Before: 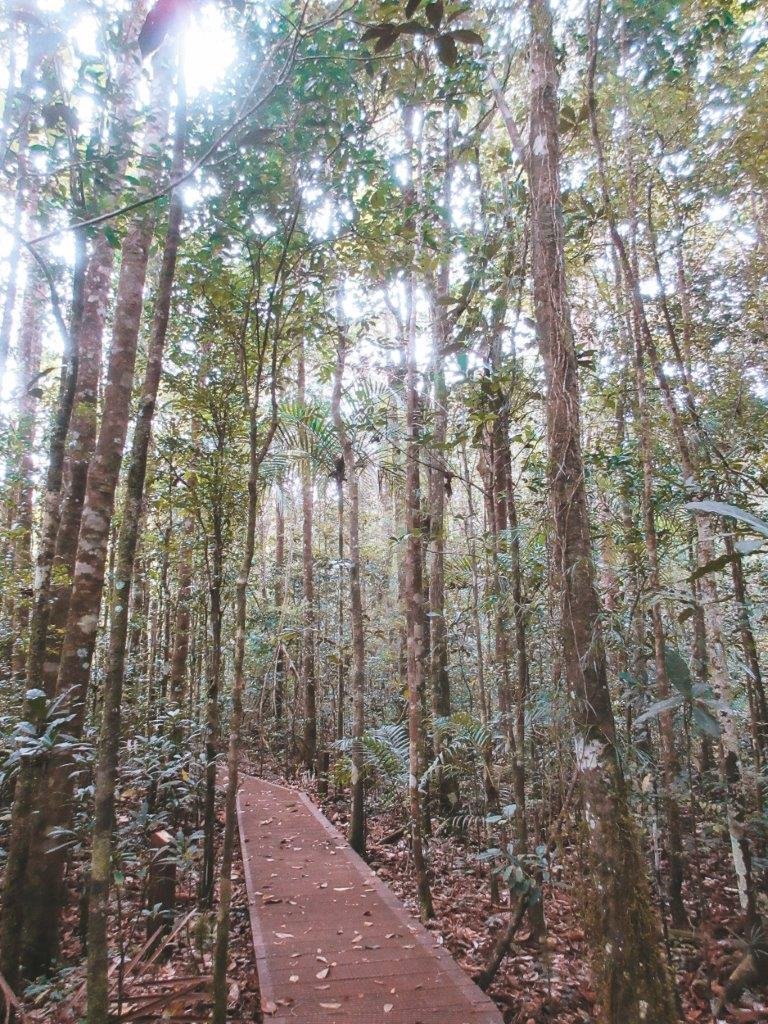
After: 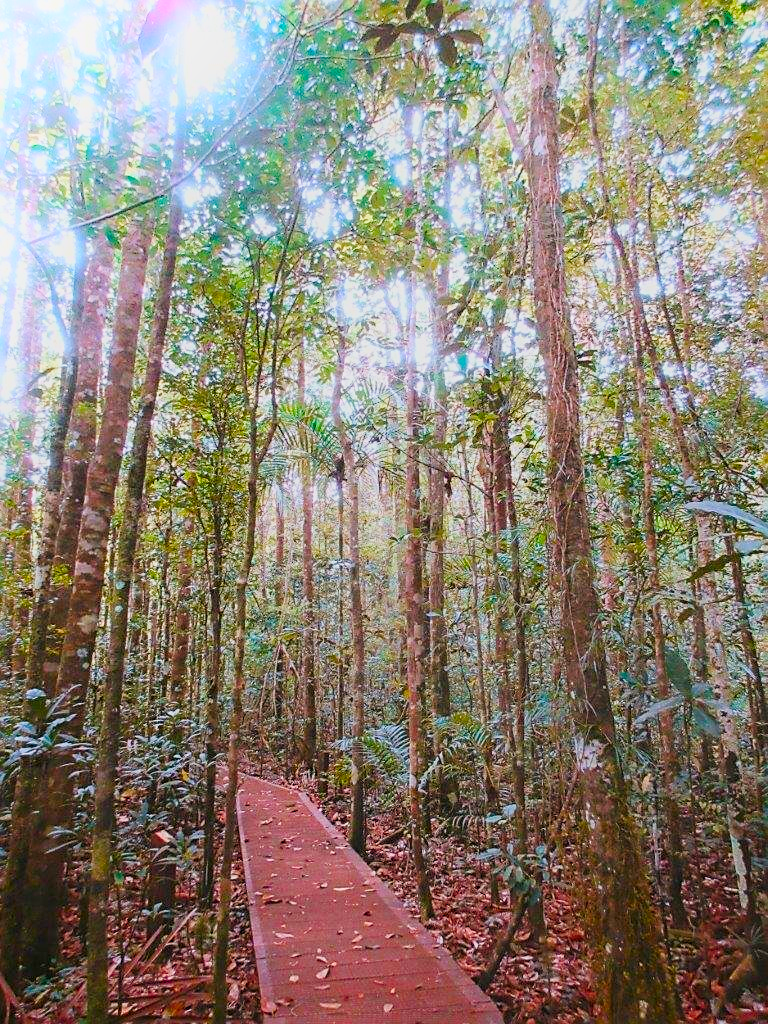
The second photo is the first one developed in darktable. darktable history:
contrast brightness saturation: saturation 0.18
color correction: highlights b* -0.062, saturation 1.81
sharpen: on, module defaults
shadows and highlights: shadows -54.32, highlights 86.25, soften with gaussian
filmic rgb: middle gray luminance 18.23%, black relative exposure -11.12 EV, white relative exposure 3.7 EV, threshold 5.96 EV, target black luminance 0%, hardness 5.81, latitude 57.33%, contrast 0.965, shadows ↔ highlights balance 49.4%, enable highlight reconstruction true
tone curve: curves: ch0 [(0, 0) (0.003, 0.003) (0.011, 0.011) (0.025, 0.025) (0.044, 0.045) (0.069, 0.07) (0.1, 0.1) (0.136, 0.137) (0.177, 0.179) (0.224, 0.226) (0.277, 0.279) (0.335, 0.338) (0.399, 0.402) (0.468, 0.472) (0.543, 0.547) (0.623, 0.628) (0.709, 0.715) (0.801, 0.807) (0.898, 0.902) (1, 1)]
